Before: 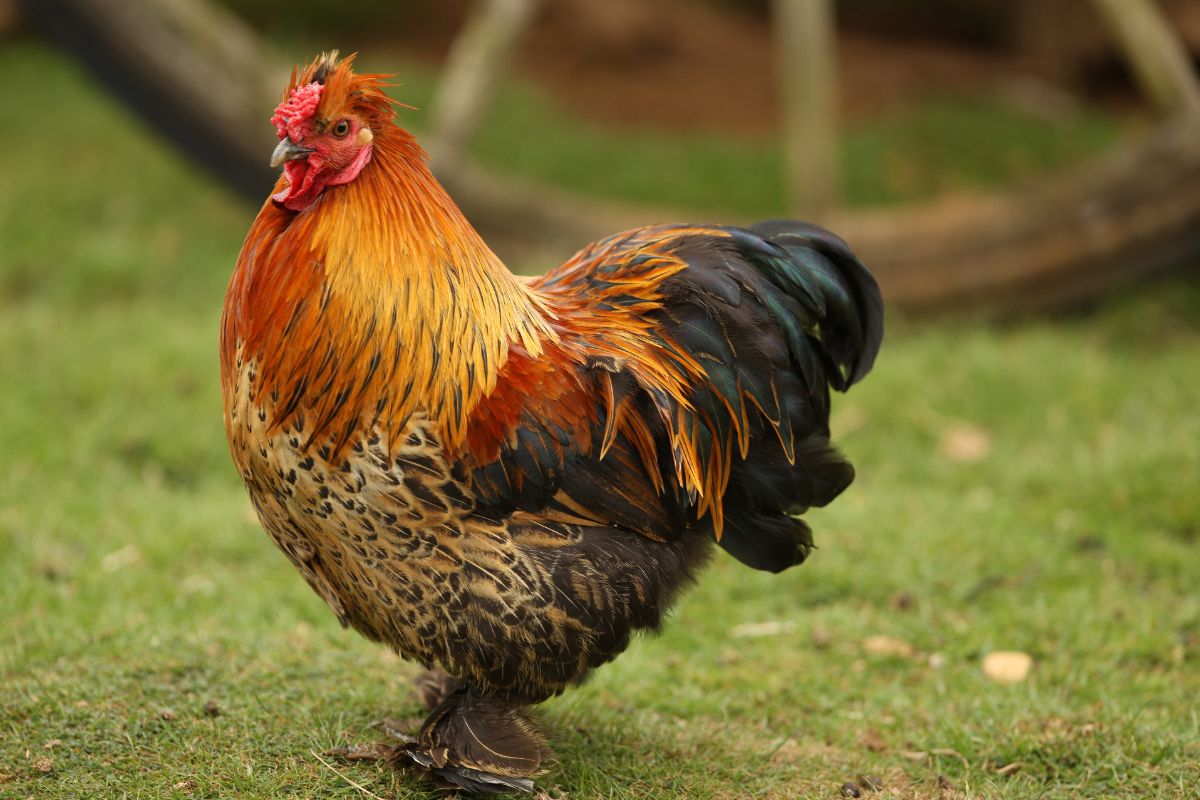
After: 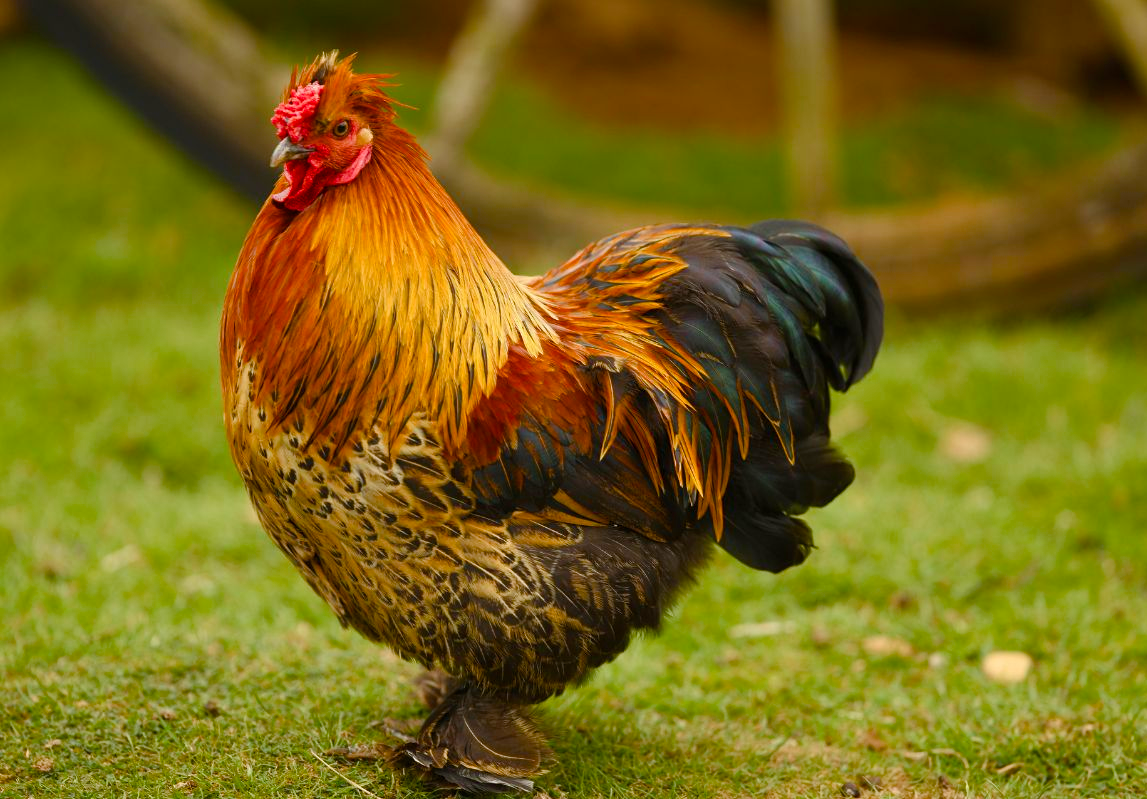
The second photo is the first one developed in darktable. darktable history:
color balance rgb: perceptual saturation grading › global saturation 24.232%, perceptual saturation grading › highlights -23.486%, perceptual saturation grading › mid-tones 23.758%, perceptual saturation grading › shadows 39.163%, global vibrance 9.745%
crop: right 4.351%, bottom 0.044%
